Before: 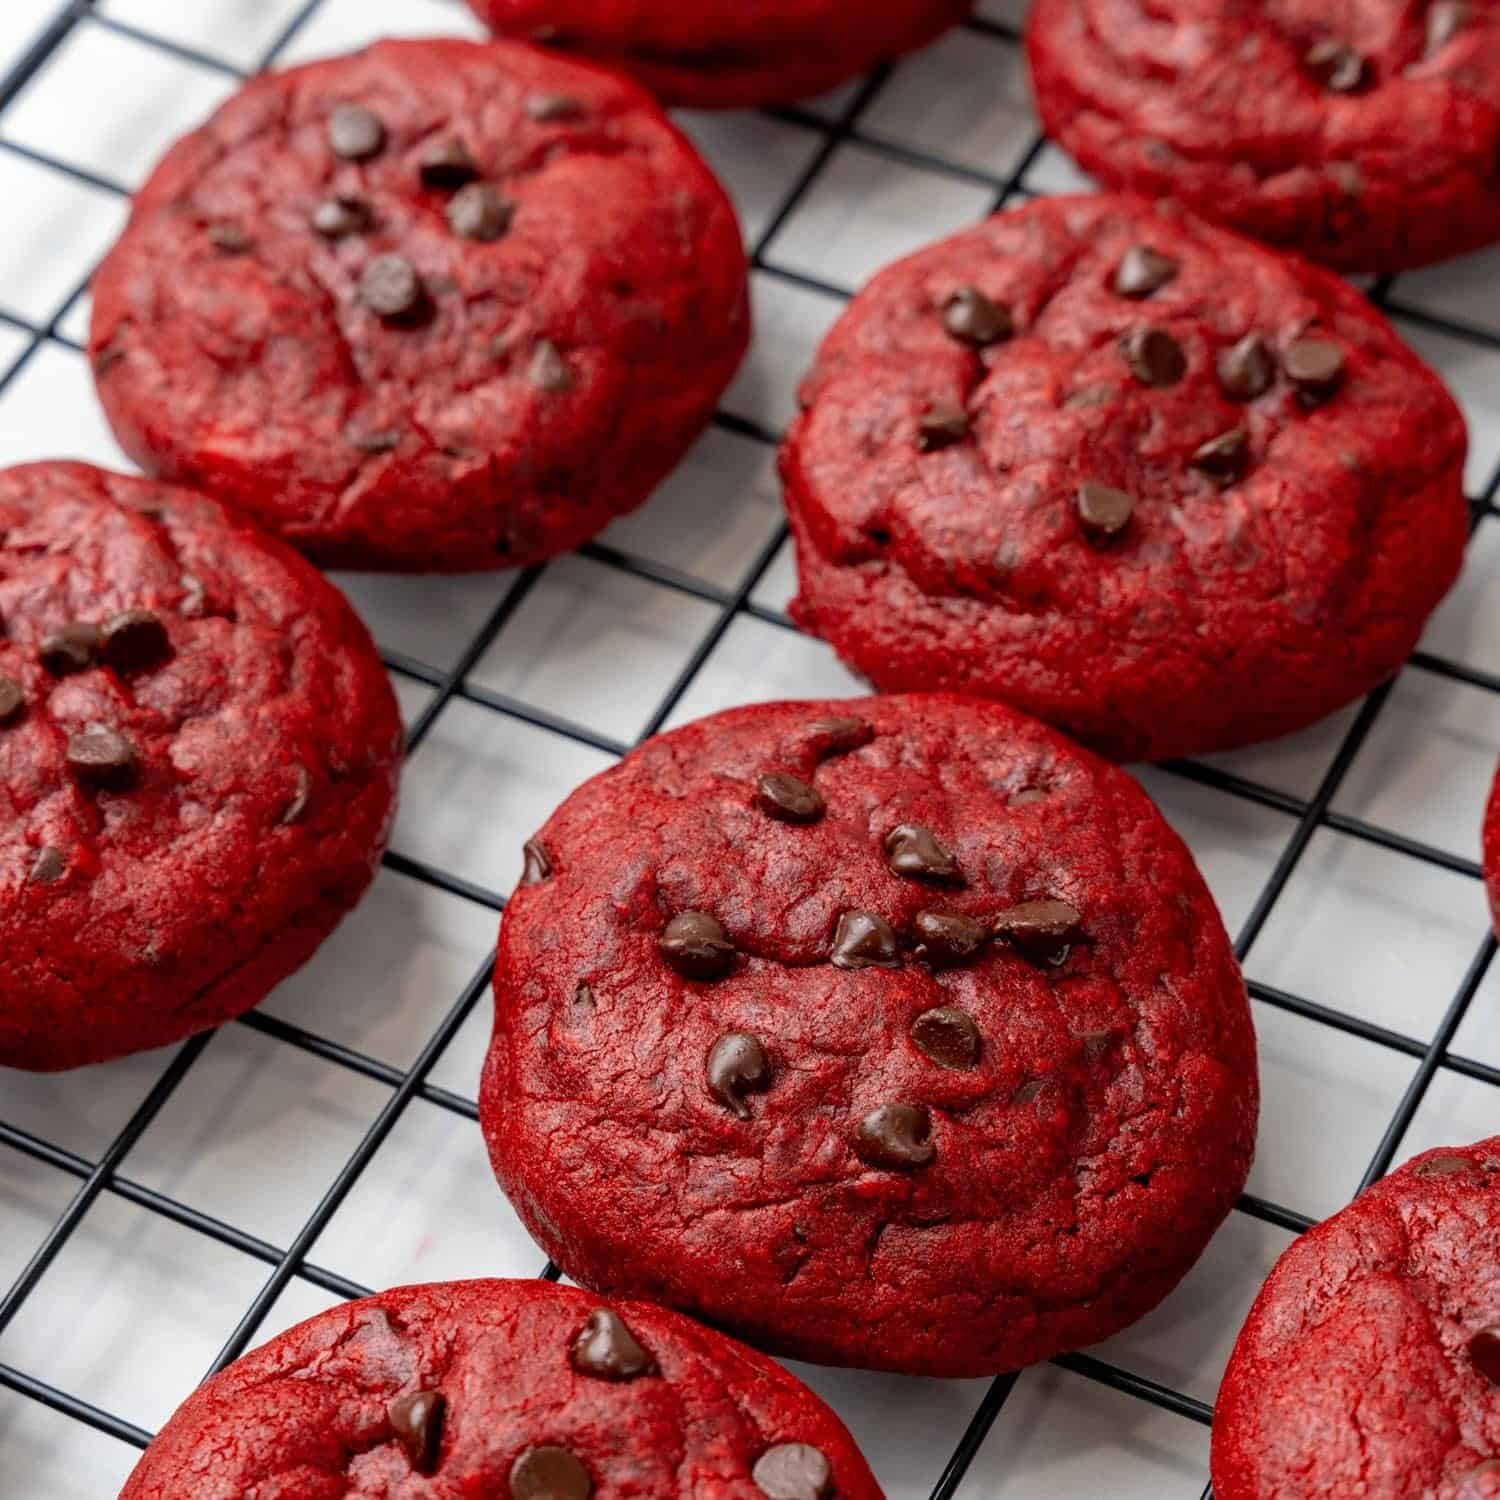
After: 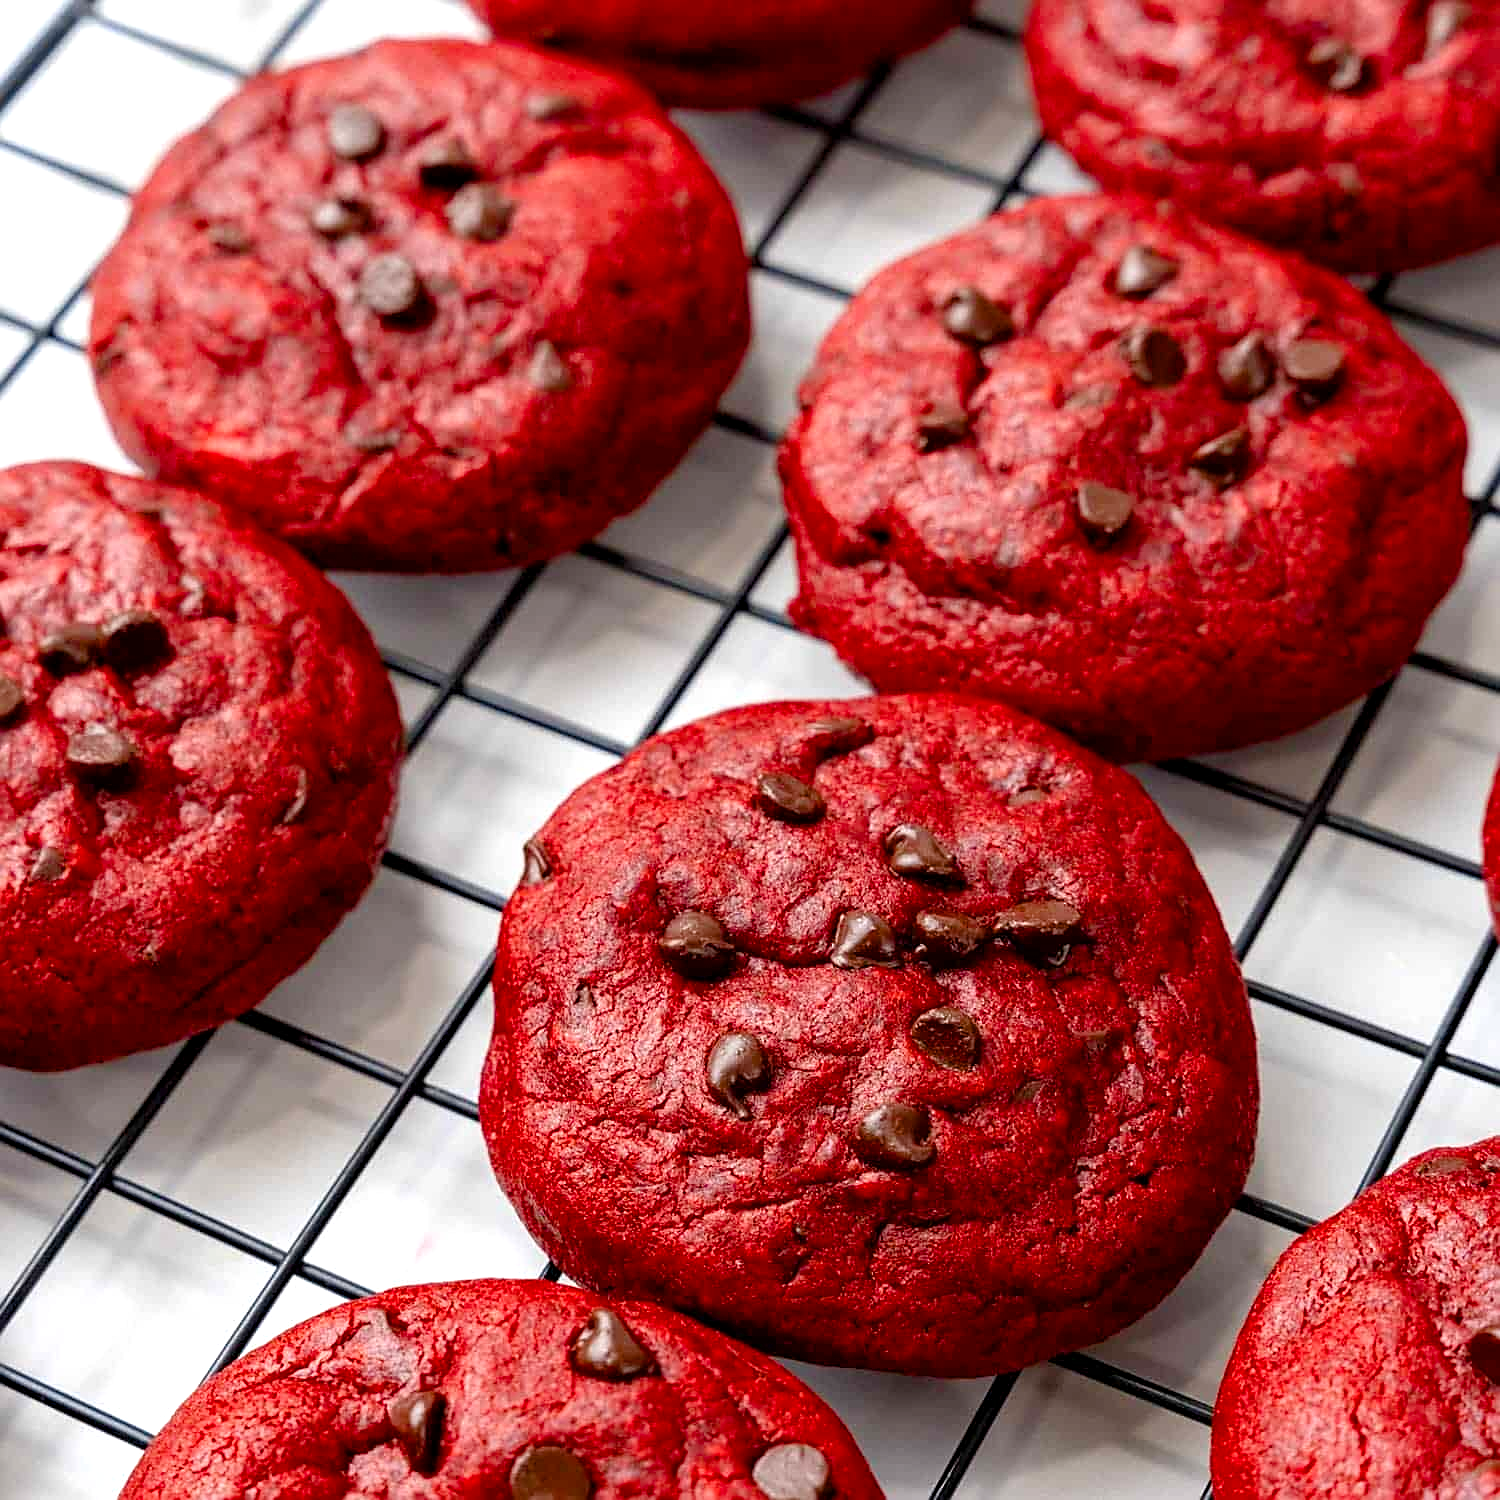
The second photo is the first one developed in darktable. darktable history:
color balance rgb: perceptual saturation grading › global saturation 20%, perceptual saturation grading › highlights -25%, perceptual saturation grading › shadows 25%
exposure: black level correction 0.001, exposure 0.5 EV, compensate exposure bias true, compensate highlight preservation false
sharpen: on, module defaults
